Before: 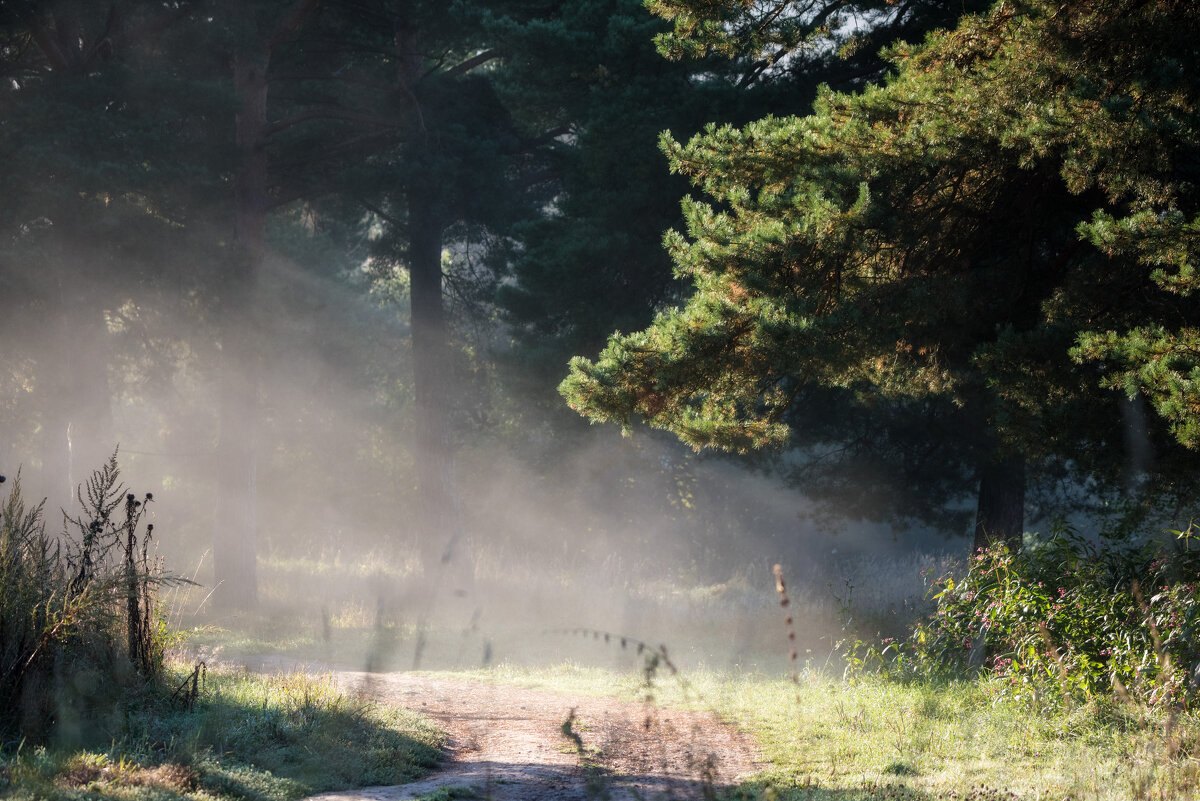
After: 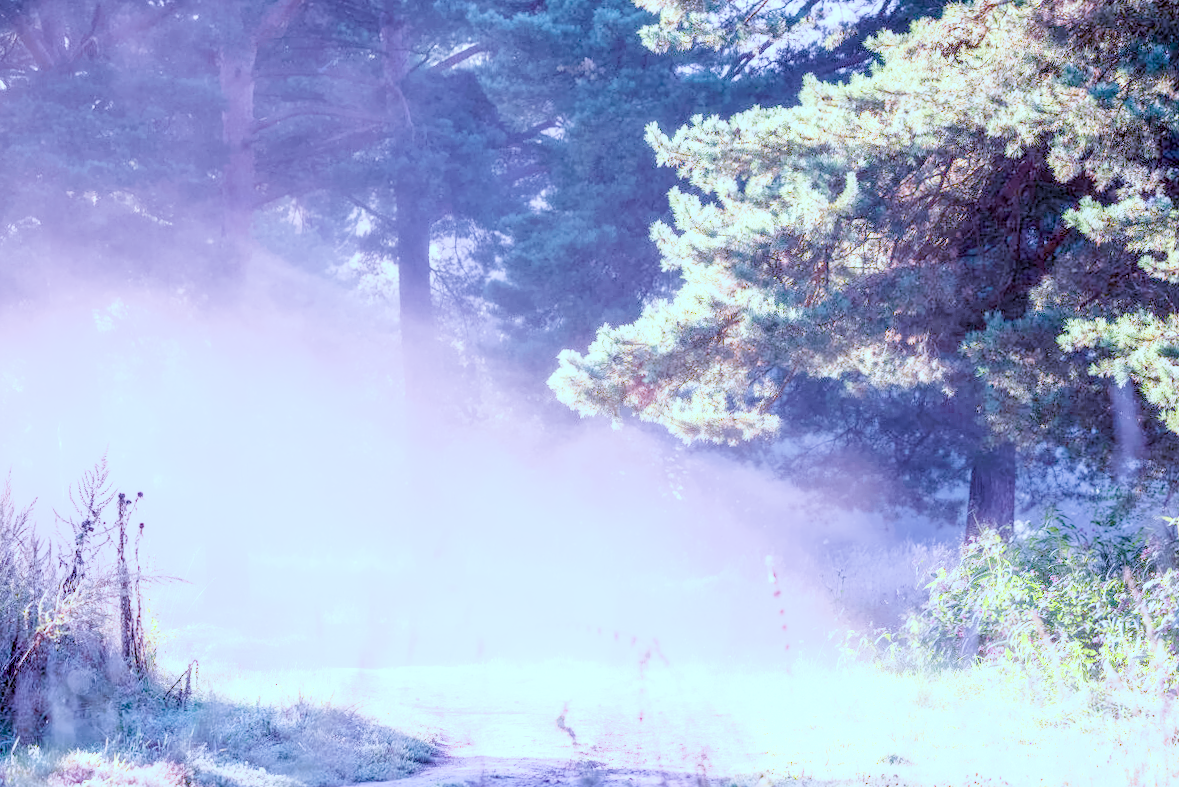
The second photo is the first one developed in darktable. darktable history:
local contrast: on, module defaults
color calibration: illuminant as shot in camera, x 0.358, y 0.373, temperature 4628.91 K
color balance: mode lift, gamma, gain (sRGB), lift [0.997, 0.979, 1.021, 1.011], gamma [1, 1.084, 0.916, 0.998], gain [1, 0.87, 1.13, 1.101], contrast 4.55%, contrast fulcrum 38.24%, output saturation 104.09%
denoise (profiled): preserve shadows 1.52, scattering 0.002, a [-1, 0, 0], compensate highlight preservation false
exposure: black level correction 0, exposure 0.7 EV, compensate exposure bias true, compensate highlight preservation false
haze removal: compatibility mode true, adaptive false
highlight reconstruction: method reconstruct in LCh
hot pixels: on, module defaults
lens correction: scale 1, crop 1, focal 16, aperture 5.6, distance 1000, camera "Canon EOS RP", lens "Canon RF 16mm F2.8 STM"
shadows and highlights: shadows 0, highlights 40
white balance: red 2.229, blue 1.46
tone equalizer: -8 EV 0.25 EV, -7 EV 0.417 EV, -6 EV 0.417 EV, -5 EV 0.25 EV, -3 EV -0.25 EV, -2 EV -0.417 EV, -1 EV -0.417 EV, +0 EV -0.25 EV, edges refinement/feathering 500, mask exposure compensation -1.57 EV, preserve details guided filter
velvia: on, module defaults
filmic rgb "scene-referred default": black relative exposure -7.15 EV, white relative exposure 5.36 EV, hardness 3.02
rotate and perspective: rotation -0.66°, automatic cropping original format, crop left 0.012, crop right 0.988, crop top 0.017, crop bottom 0.983
color balance rgb: shadows lift › luminance -7.7%, shadows lift › chroma 2.13%, shadows lift › hue 200.79°, power › luminance -7.77%, power › chroma 2.27%, power › hue 220.69°, highlights gain › luminance 15.15%, highlights gain › chroma 4%, highlights gain › hue 209.35°, global offset › luminance -0.21%, global offset › chroma 0.27%, perceptual saturation grading › global saturation 24.42%, perceptual saturation grading › highlights -24.42%, perceptual saturation grading › mid-tones 24.42%, perceptual saturation grading › shadows 40%, perceptual brilliance grading › global brilliance -5%, perceptual brilliance grading › highlights 24.42%, perceptual brilliance grading › mid-tones 7%, perceptual brilliance grading › shadows -5%
